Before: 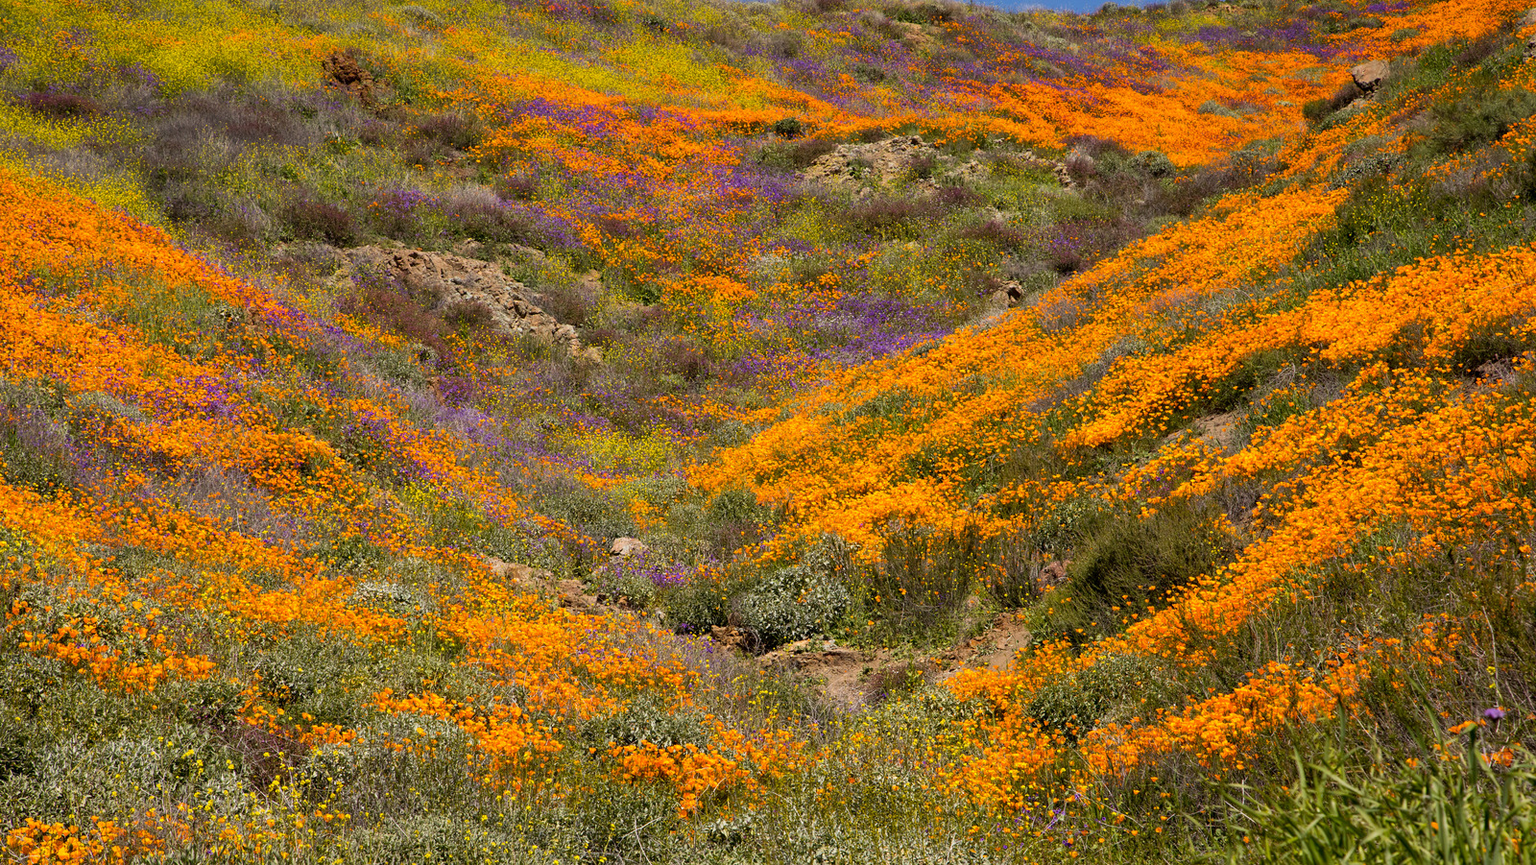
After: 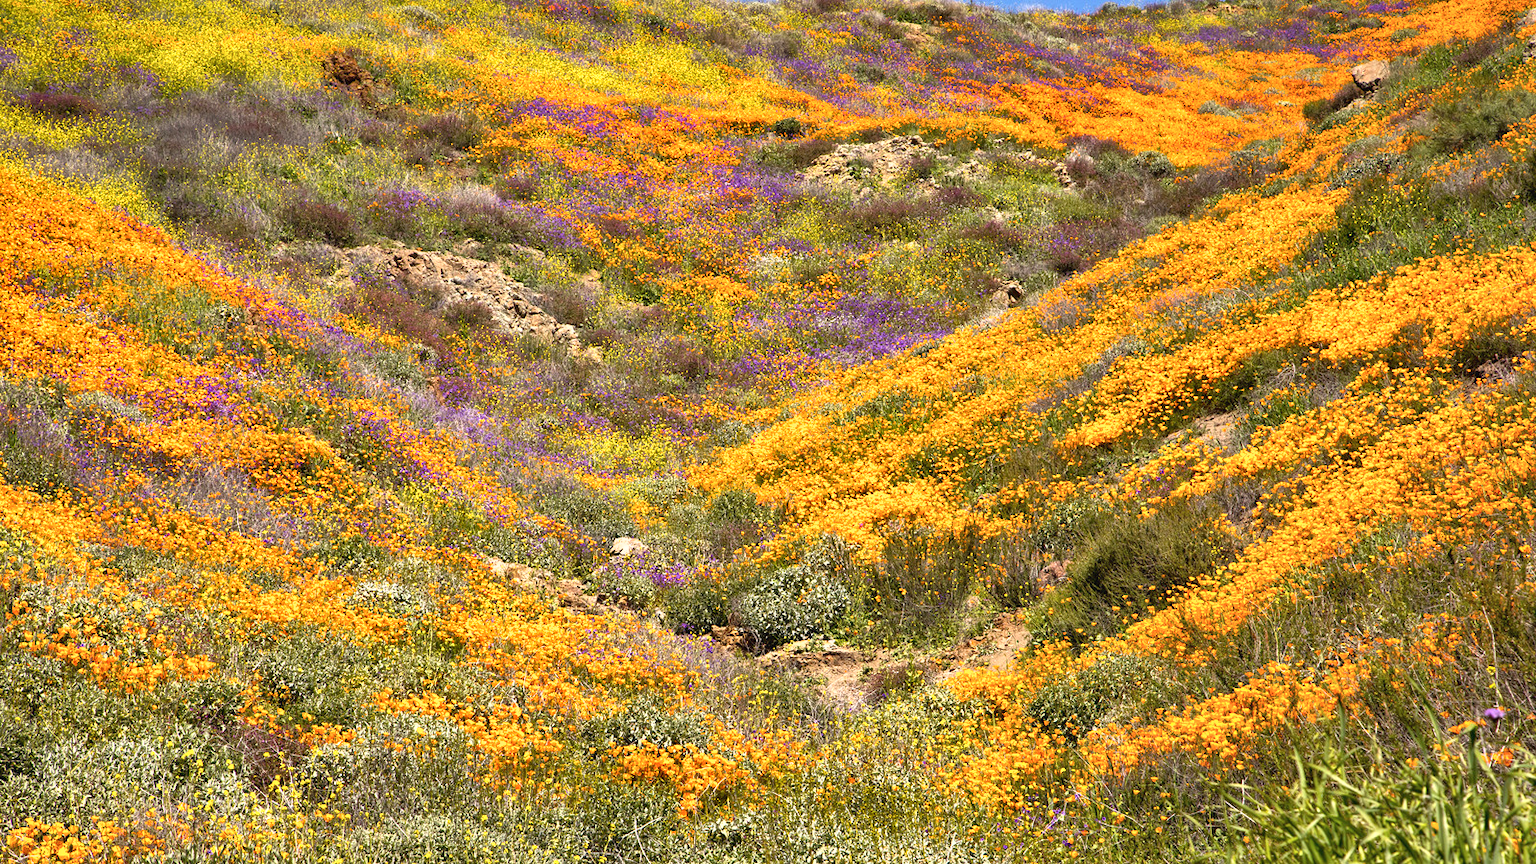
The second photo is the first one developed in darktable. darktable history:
contrast brightness saturation: contrast -0.07, brightness -0.045, saturation -0.11
exposure: exposure 1.21 EV, compensate highlight preservation false
shadows and highlights: radius 106.72, shadows 23.7, highlights -58.92, low approximation 0.01, soften with gaussian
